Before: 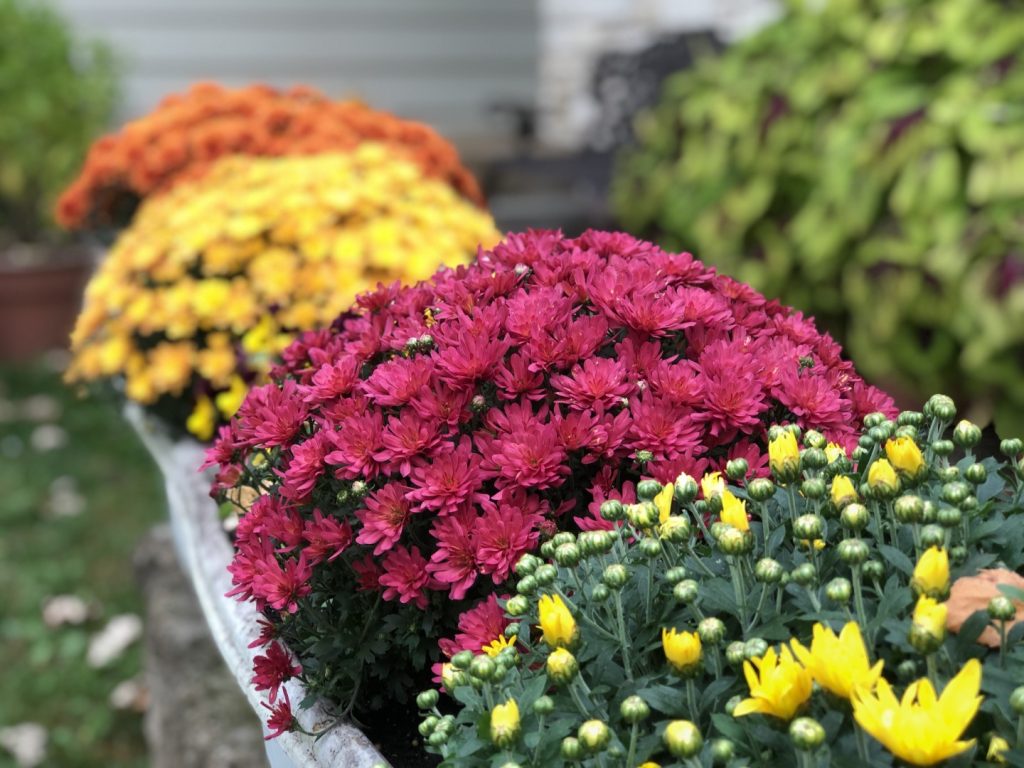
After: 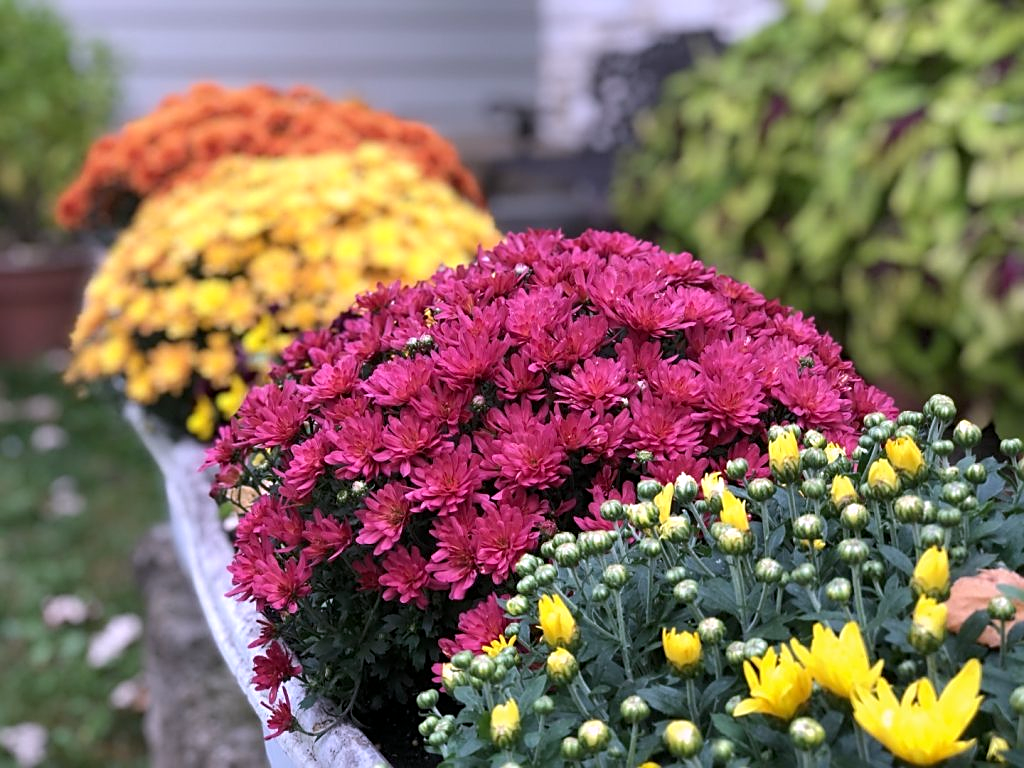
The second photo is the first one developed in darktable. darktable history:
sharpen: on, module defaults
exposure: black level correction 0.001, compensate highlight preservation false
white balance: red 1.042, blue 1.17
